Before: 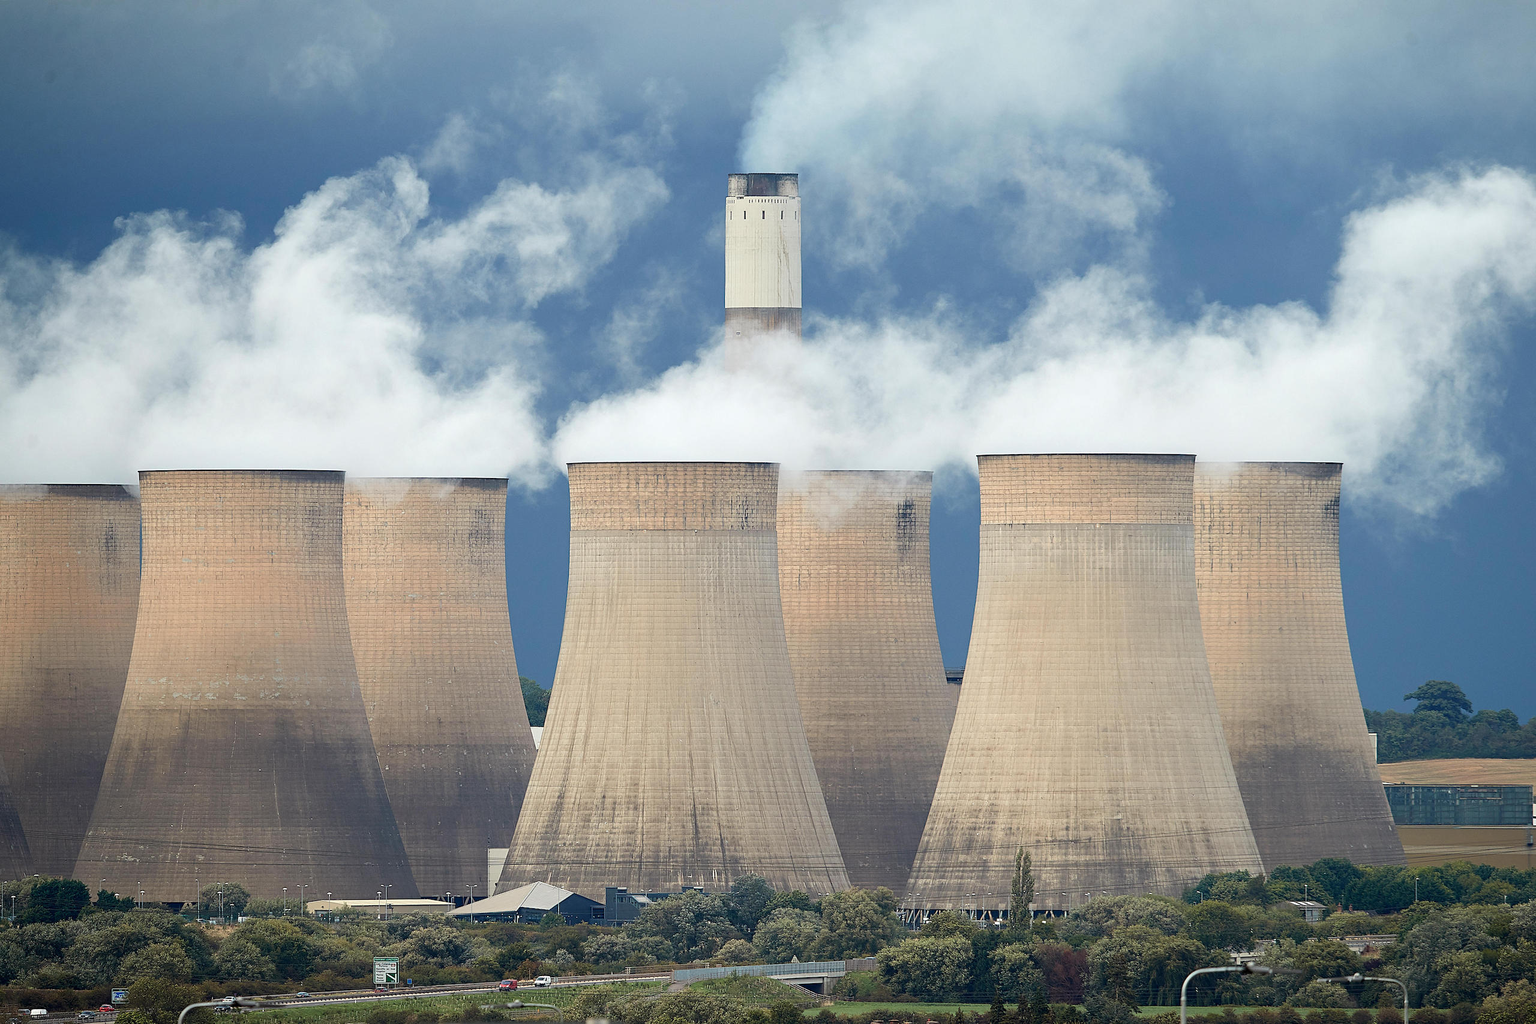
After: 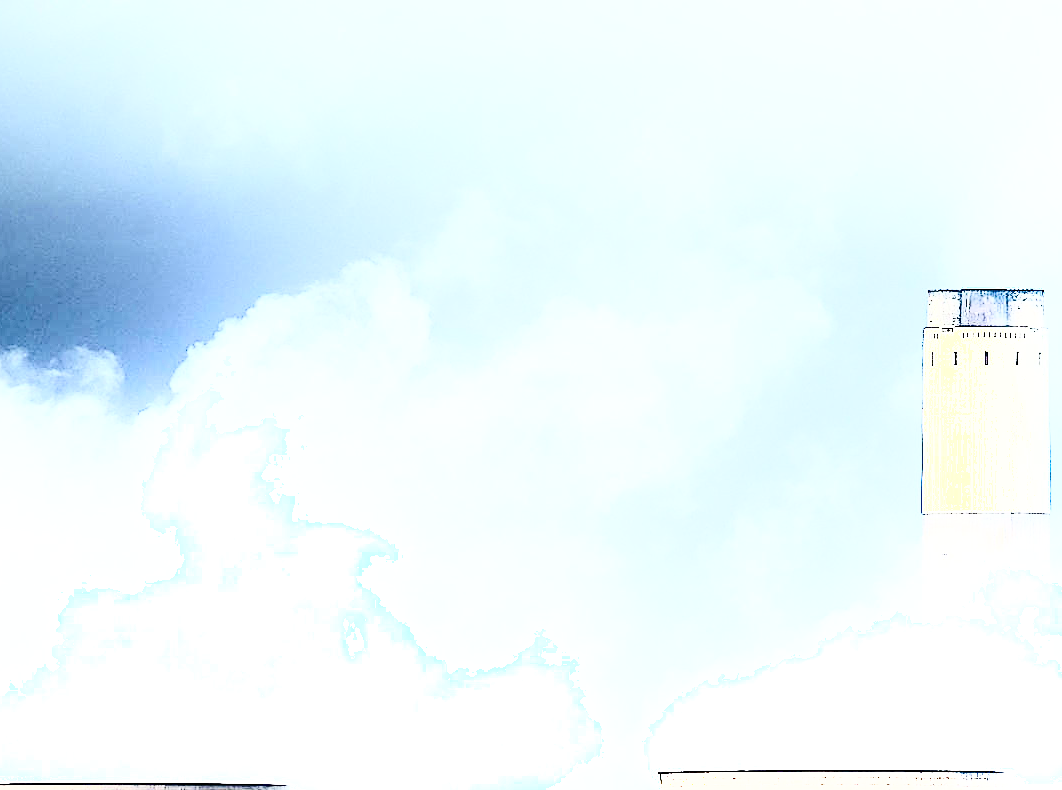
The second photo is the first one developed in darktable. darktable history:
local contrast: highlights 101%, shadows 100%, detail 119%, midtone range 0.2
exposure: black level correction 0, exposure 0.499 EV, compensate highlight preservation false
crop and rotate: left 11.183%, top 0.051%, right 47.296%, bottom 53.659%
sharpen: on, module defaults
shadows and highlights: shadows -21.44, highlights 98.22, soften with gaussian
contrast brightness saturation: contrast 0.126, brightness -0.223, saturation 0.143
tone curve: curves: ch0 [(0, 0) (0.16, 0.055) (0.506, 0.762) (1, 1.024)], color space Lab, independent channels, preserve colors none
